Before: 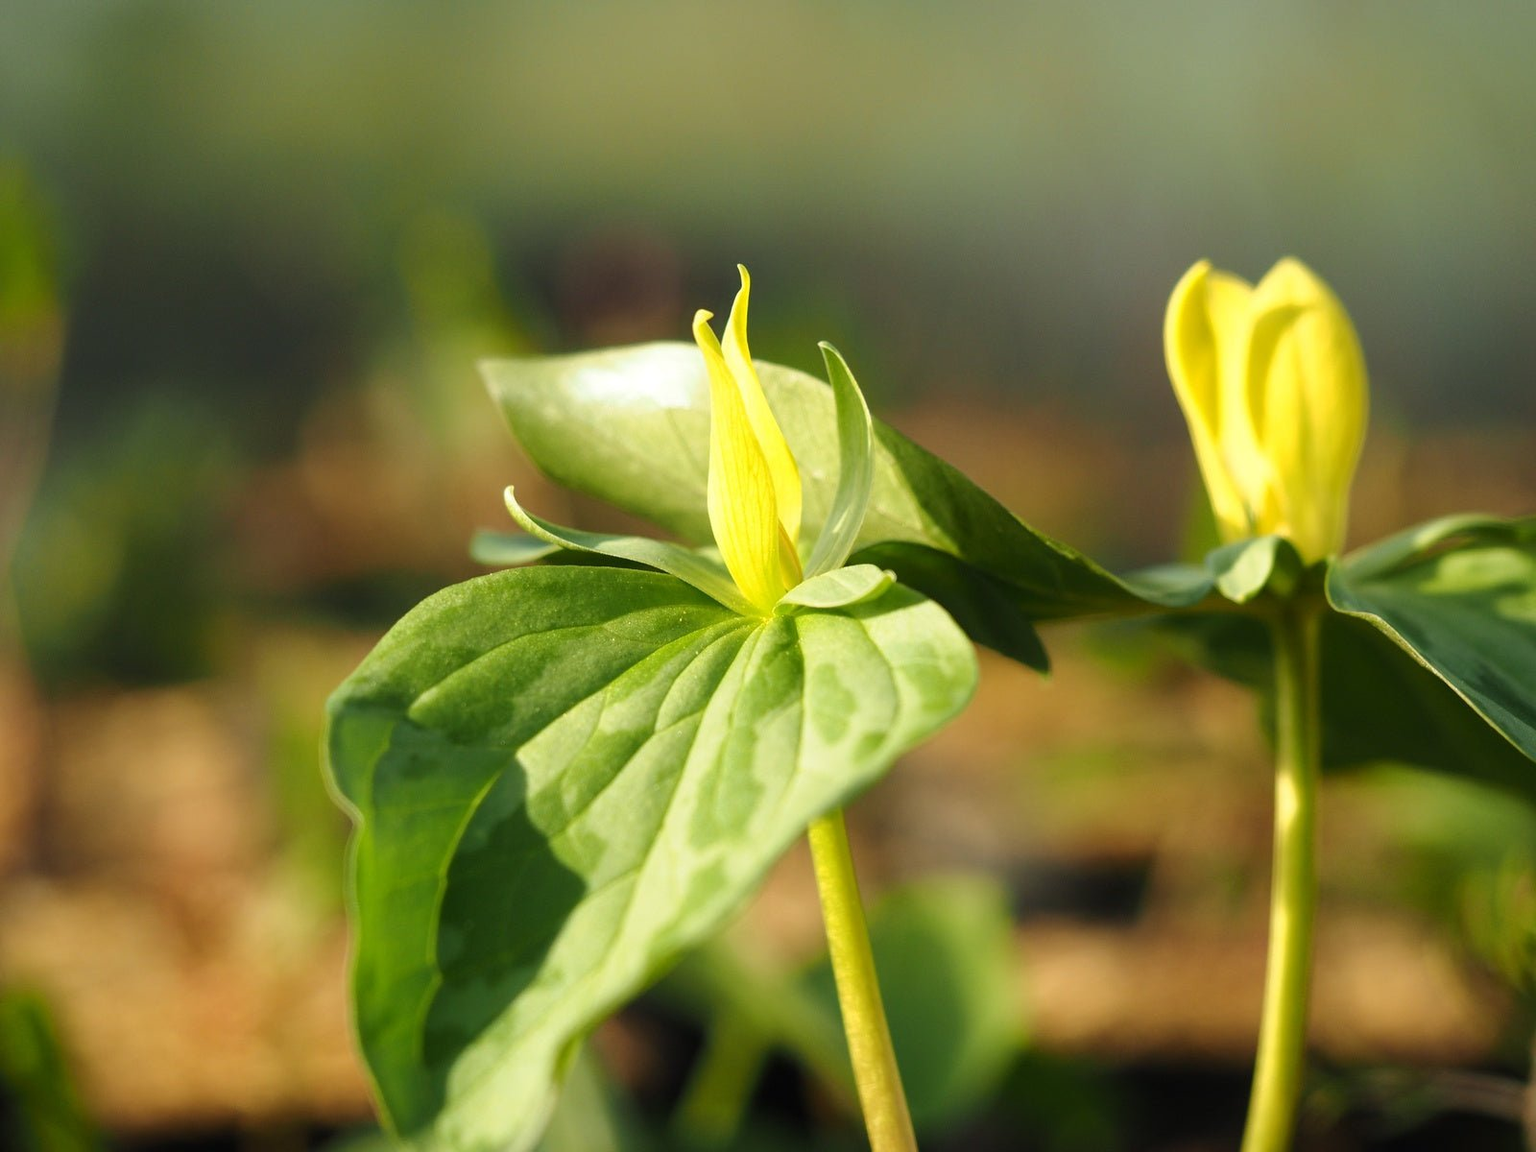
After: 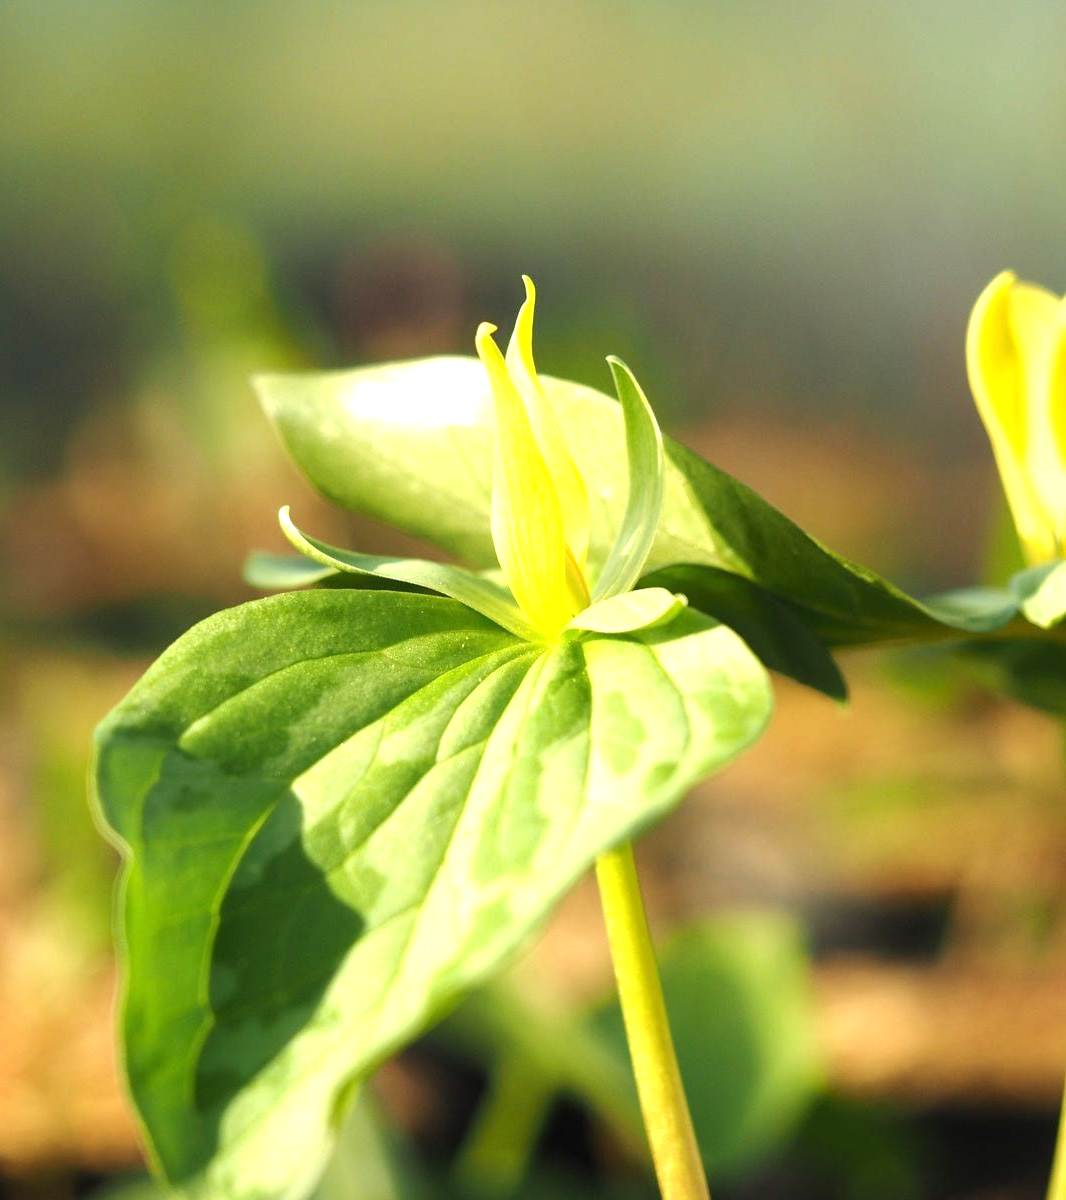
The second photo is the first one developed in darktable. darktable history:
exposure: black level correction 0, exposure 0.7 EV, compensate exposure bias true, compensate highlight preservation false
crop: left 15.419%, right 17.914%
